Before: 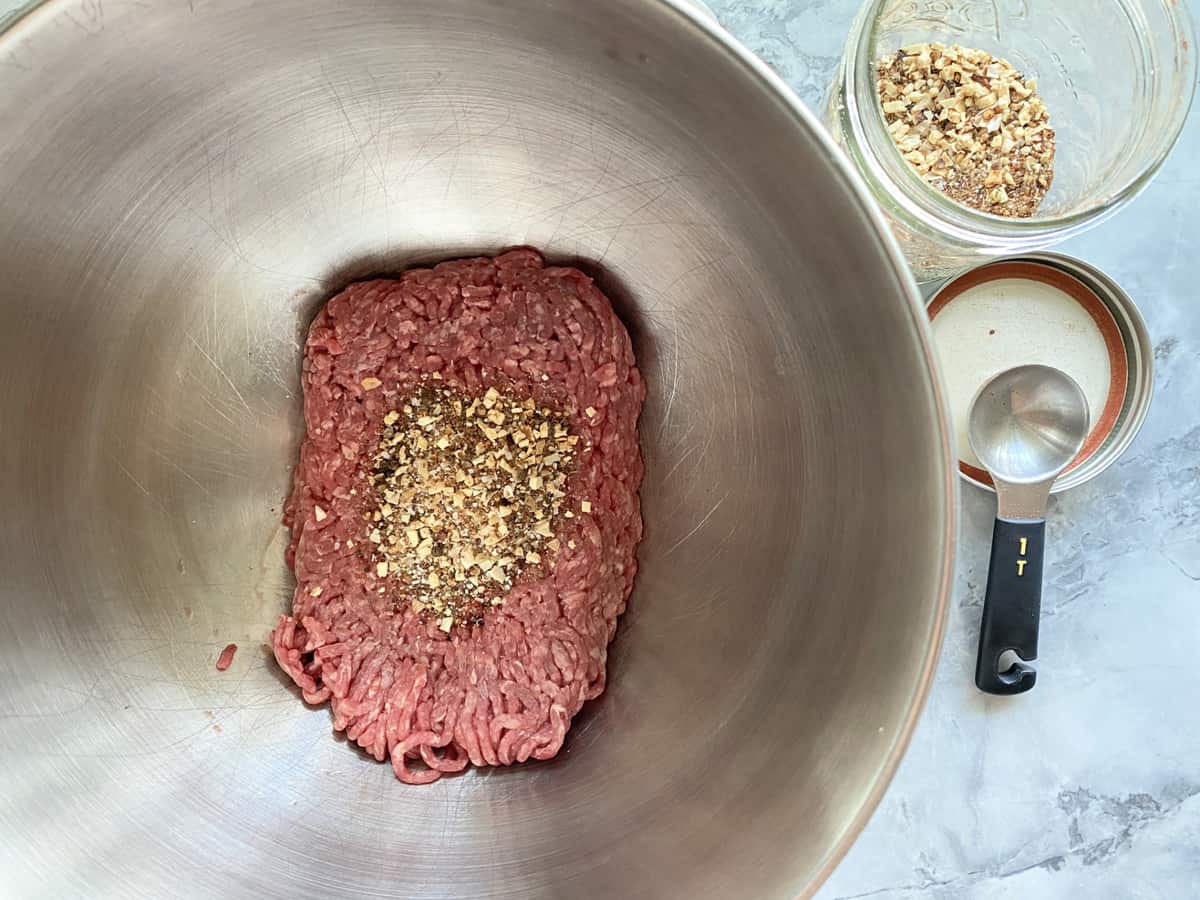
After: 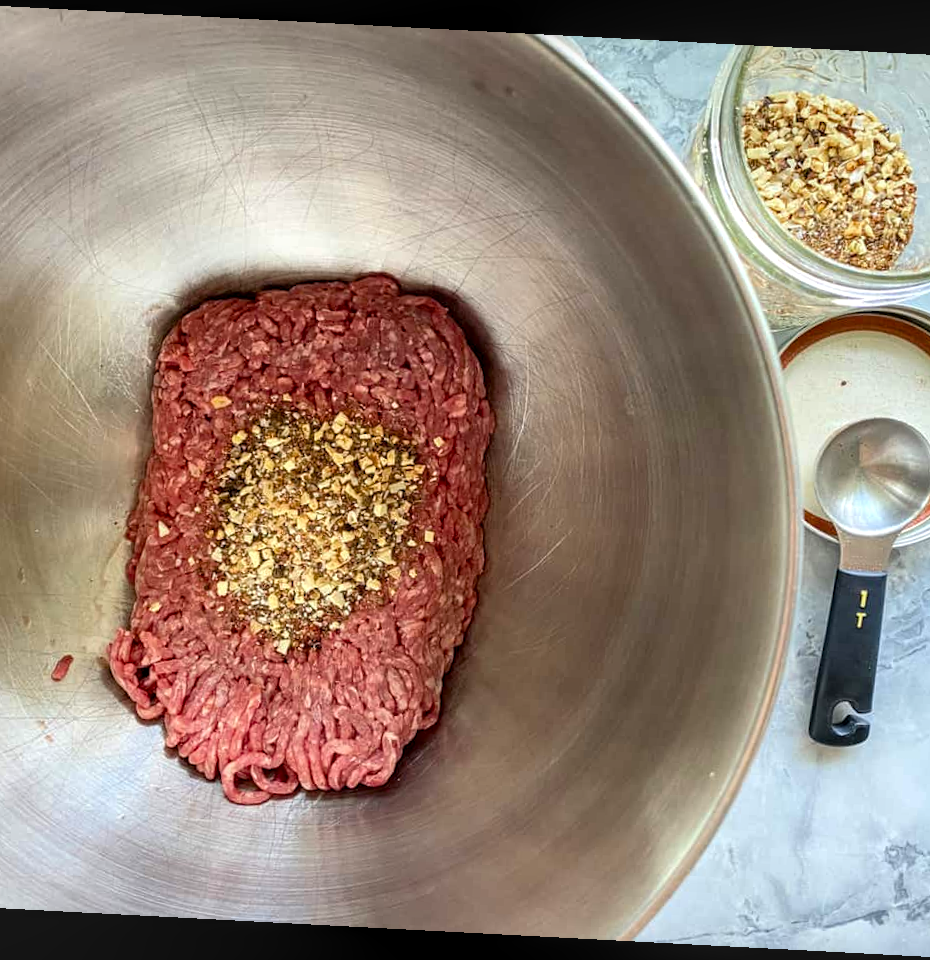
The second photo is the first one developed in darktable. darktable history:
local contrast: detail 130%
color balance rgb: perceptual saturation grading › global saturation 31.173%
crop and rotate: angle -3°, left 14.208%, top 0.038%, right 11.06%, bottom 0.067%
